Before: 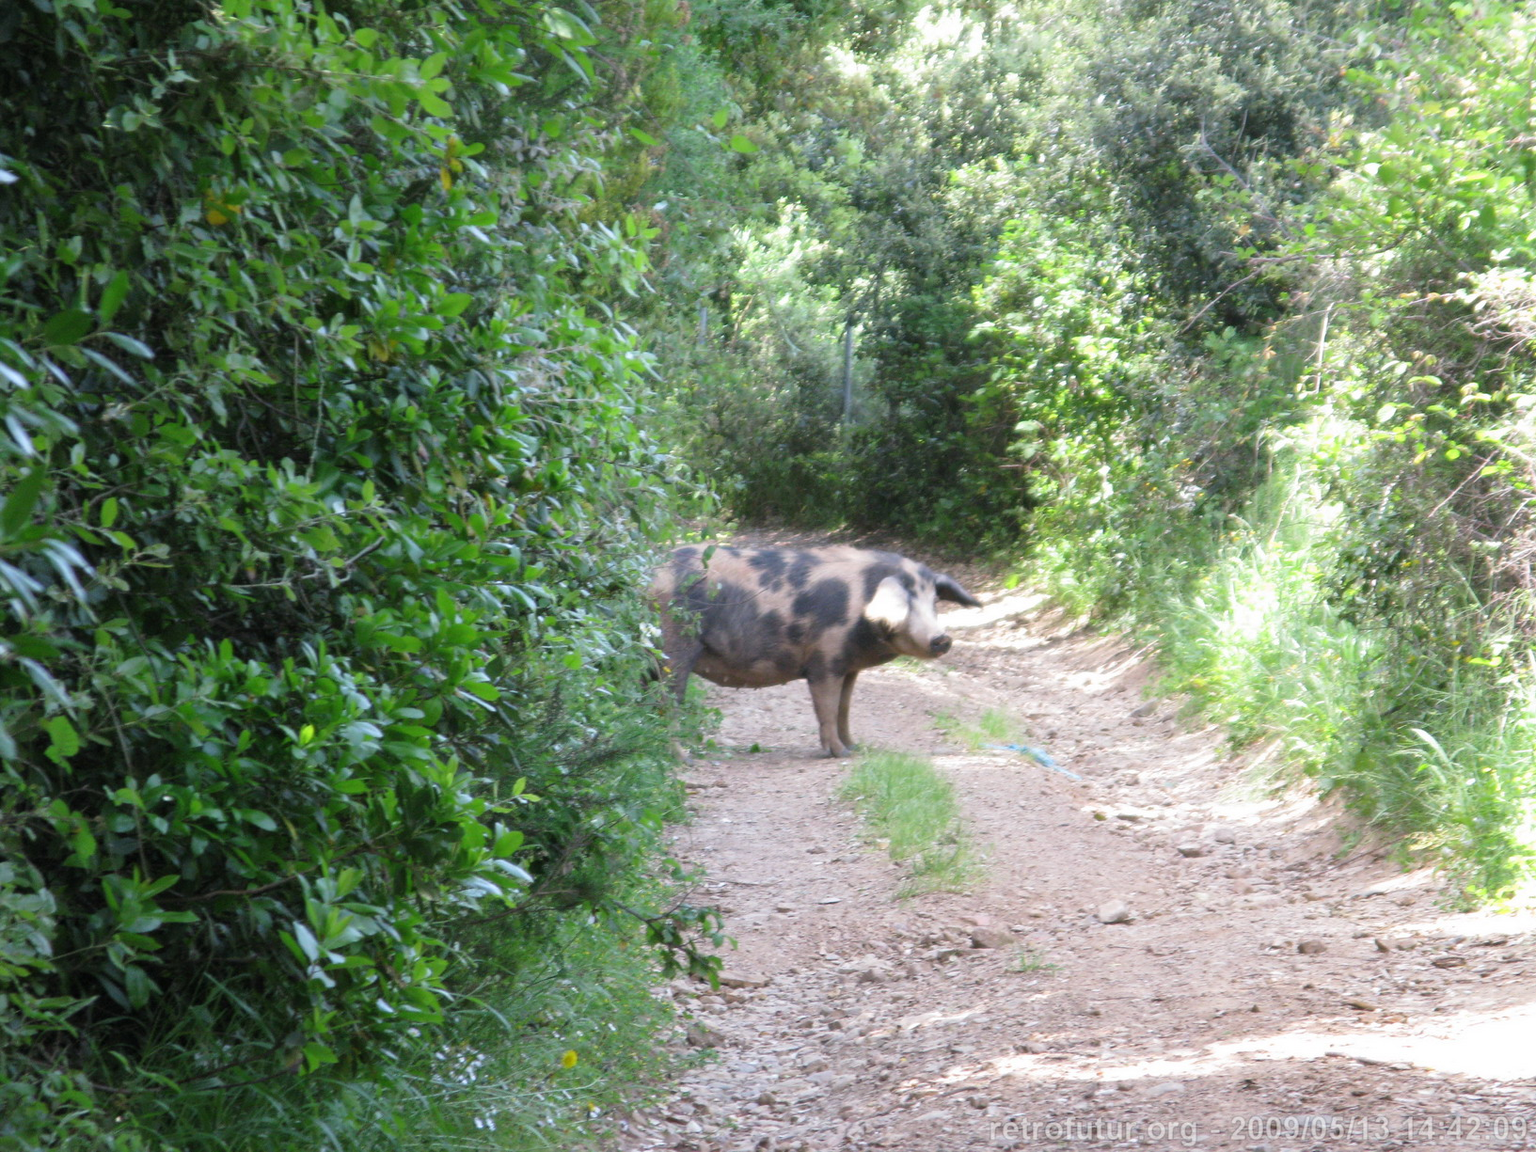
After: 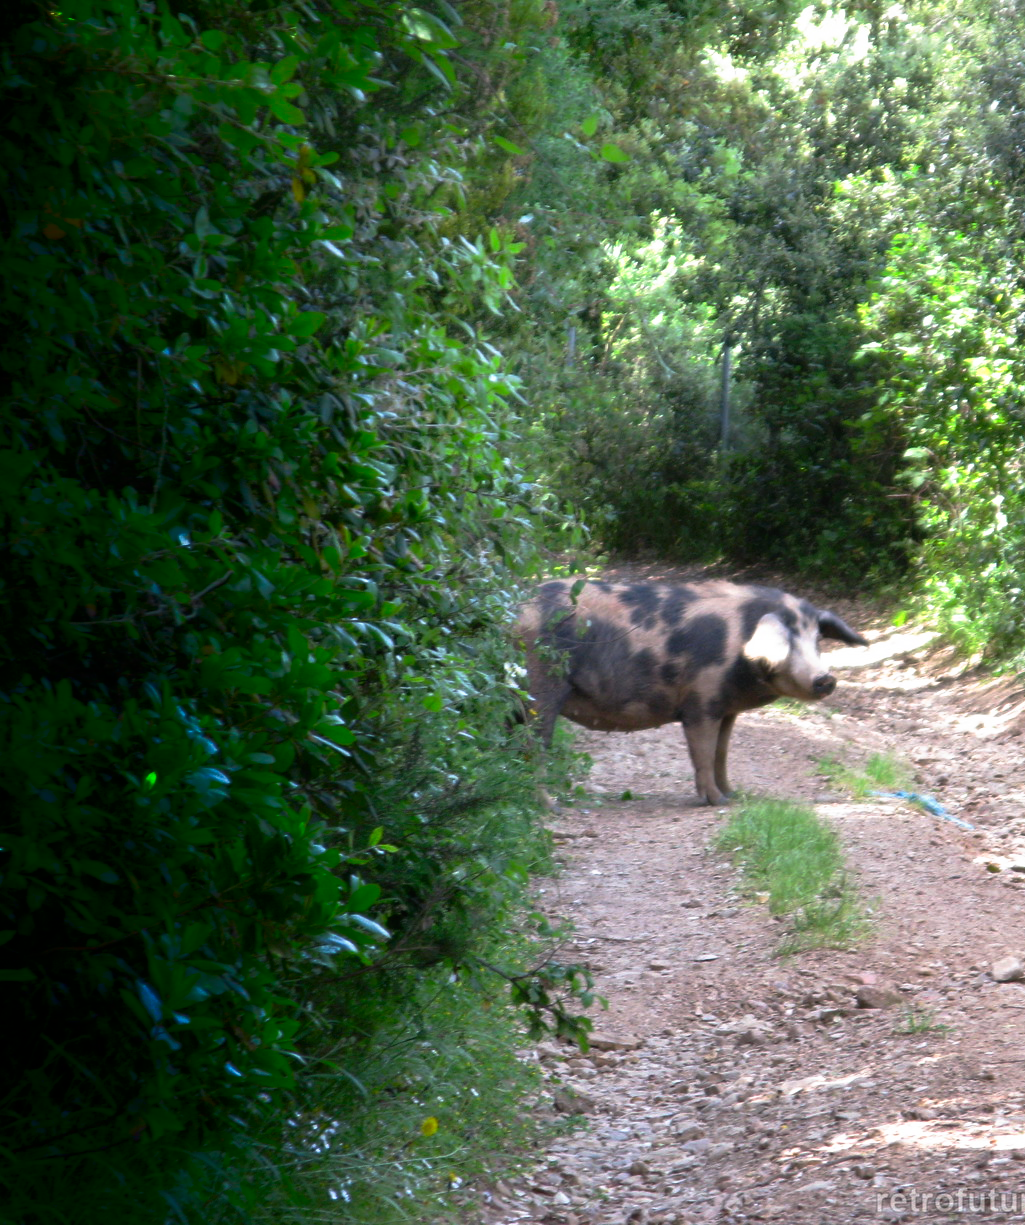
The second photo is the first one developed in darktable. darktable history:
shadows and highlights: shadows -87.07, highlights -36.6, soften with gaussian
crop: left 10.815%, right 26.394%
tone curve: curves: ch0 [(0, 0) (0.003, 0.001) (0.011, 0.005) (0.025, 0.011) (0.044, 0.02) (0.069, 0.031) (0.1, 0.045) (0.136, 0.078) (0.177, 0.124) (0.224, 0.18) (0.277, 0.245) (0.335, 0.315) (0.399, 0.393) (0.468, 0.477) (0.543, 0.569) (0.623, 0.666) (0.709, 0.771) (0.801, 0.871) (0.898, 0.965) (1, 1)], preserve colors none
base curve: curves: ch0 [(0, 0) (0.595, 0.418) (1, 1)], preserve colors none
